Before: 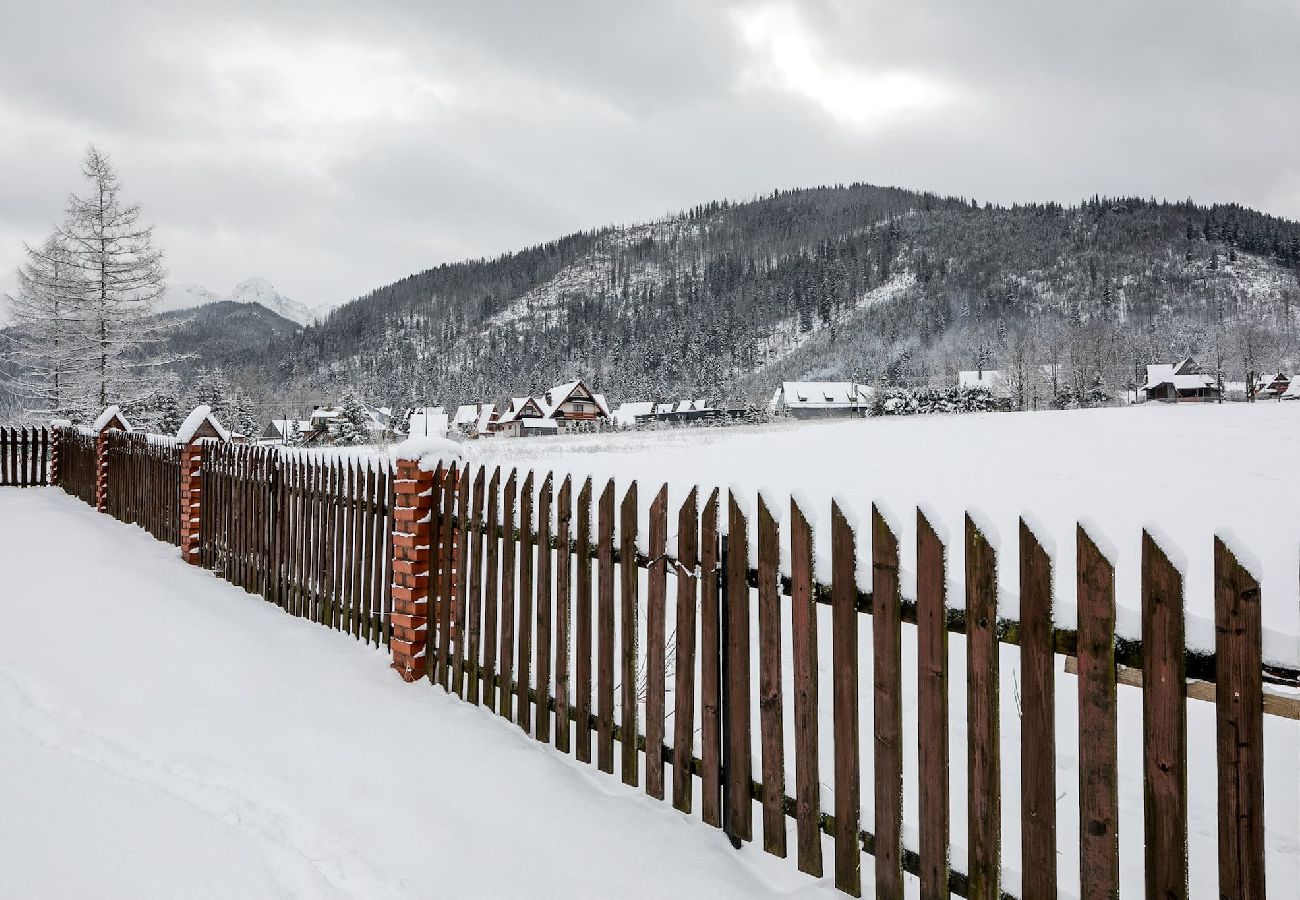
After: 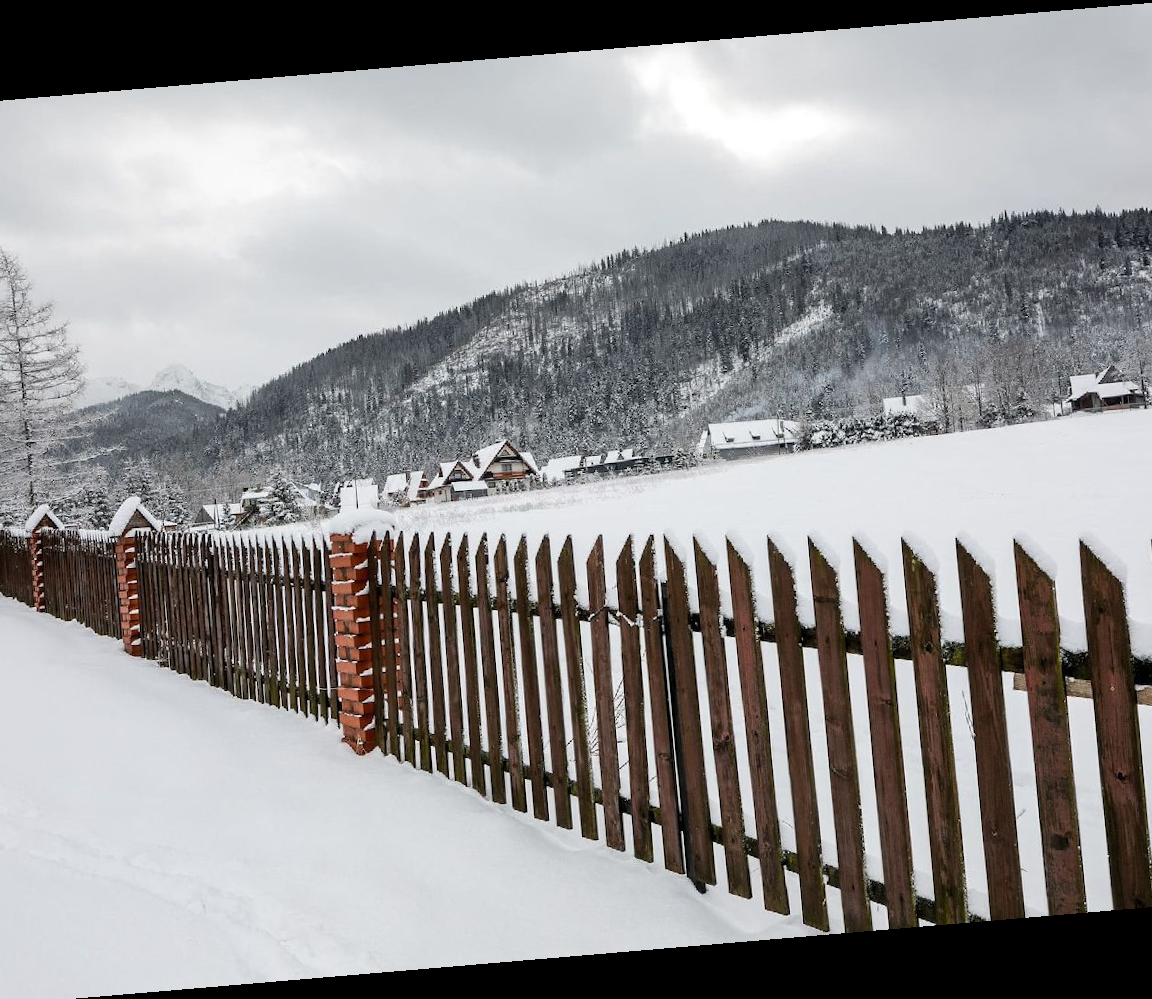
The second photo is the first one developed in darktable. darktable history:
rotate and perspective: rotation -4.86°, automatic cropping off
fill light: on, module defaults
crop: left 7.598%, right 7.873%
